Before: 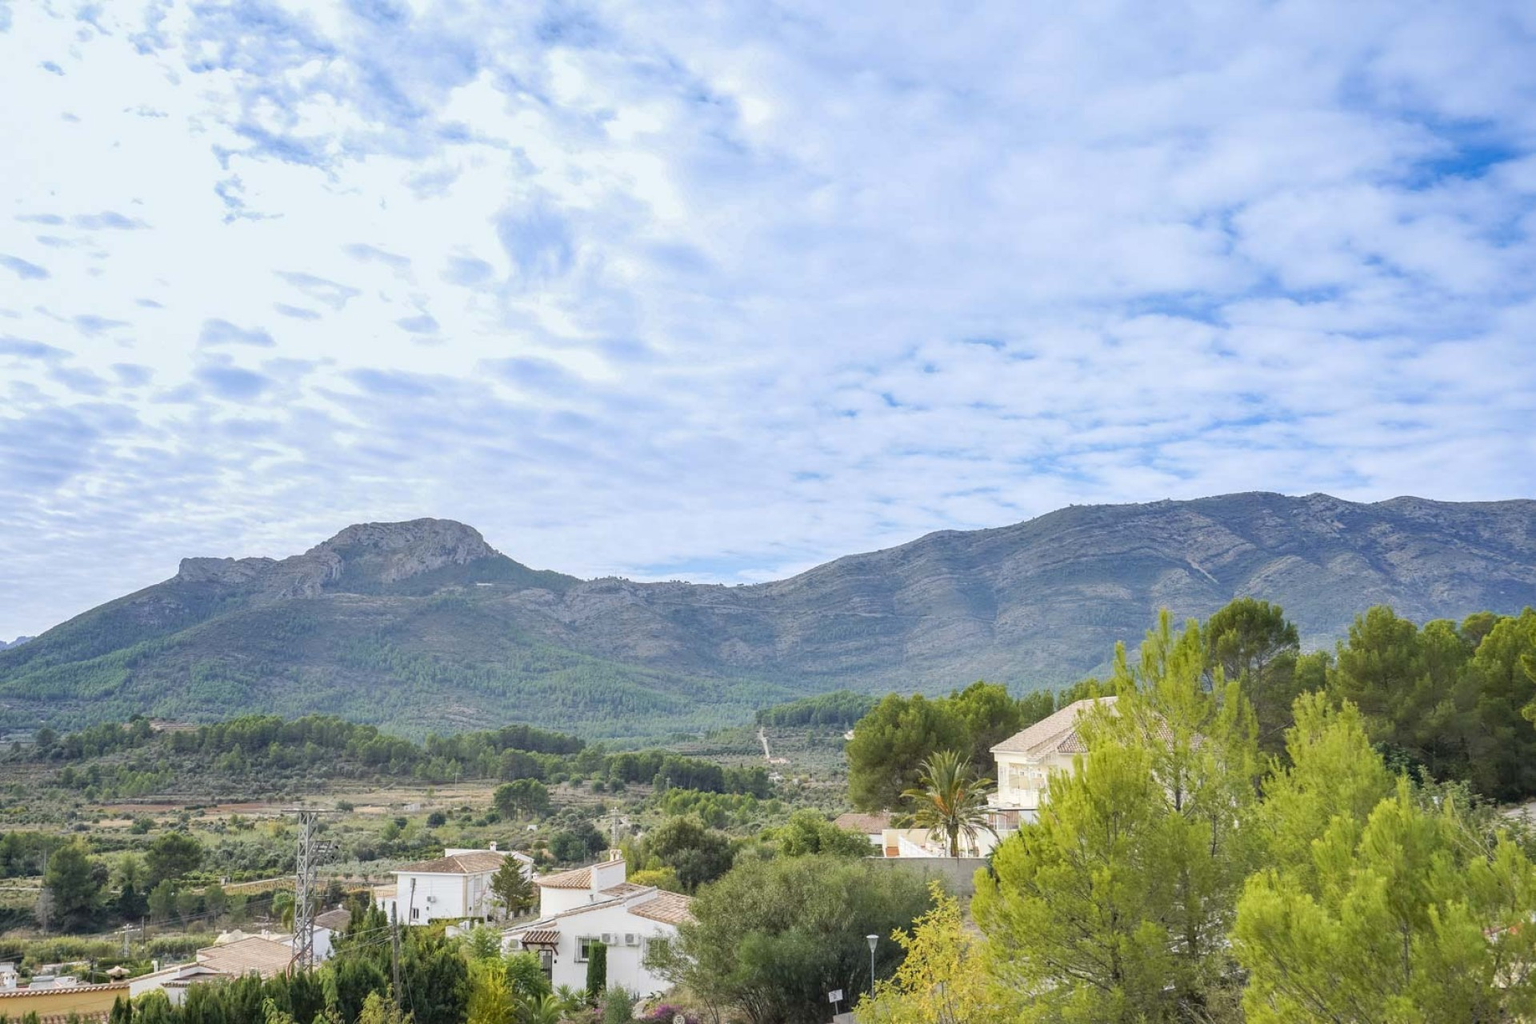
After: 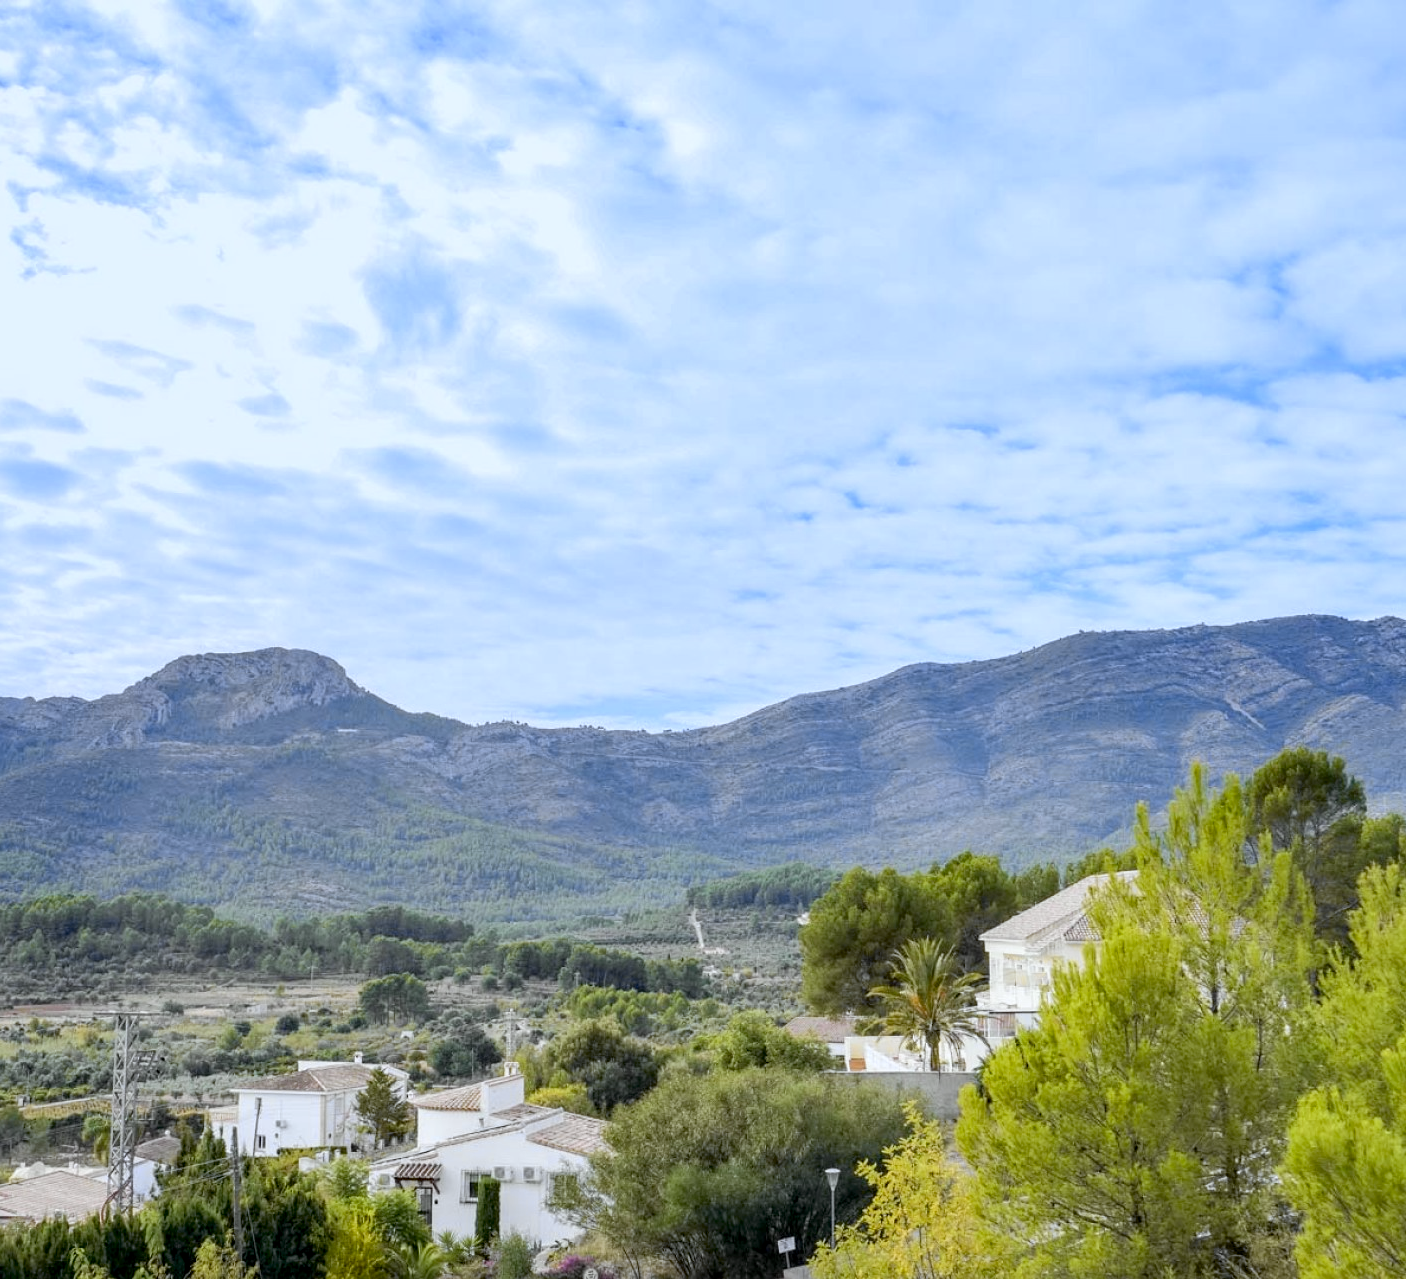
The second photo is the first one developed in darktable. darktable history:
tone curve: curves: ch0 [(0, 0) (0.037, 0.025) (0.131, 0.093) (0.275, 0.256) (0.497, 0.51) (0.617, 0.643) (0.704, 0.732) (0.813, 0.832) (0.911, 0.925) (0.997, 0.995)]; ch1 [(0, 0) (0.301, 0.3) (0.444, 0.45) (0.493, 0.495) (0.507, 0.503) (0.534, 0.533) (0.582, 0.58) (0.658, 0.693) (0.746, 0.77) (1, 1)]; ch2 [(0, 0) (0.246, 0.233) (0.36, 0.352) (0.415, 0.418) (0.476, 0.492) (0.502, 0.504) (0.525, 0.518) (0.539, 0.544) (0.586, 0.602) (0.634, 0.651) (0.706, 0.727) (0.853, 0.852) (1, 0.951)], color space Lab, independent channels, preserve colors none
crop: left 13.443%, right 13.31%
white balance: red 0.926, green 1.003, blue 1.133
color calibration: x 0.334, y 0.349, temperature 5426 K
exposure: black level correction 0.012, compensate highlight preservation false
